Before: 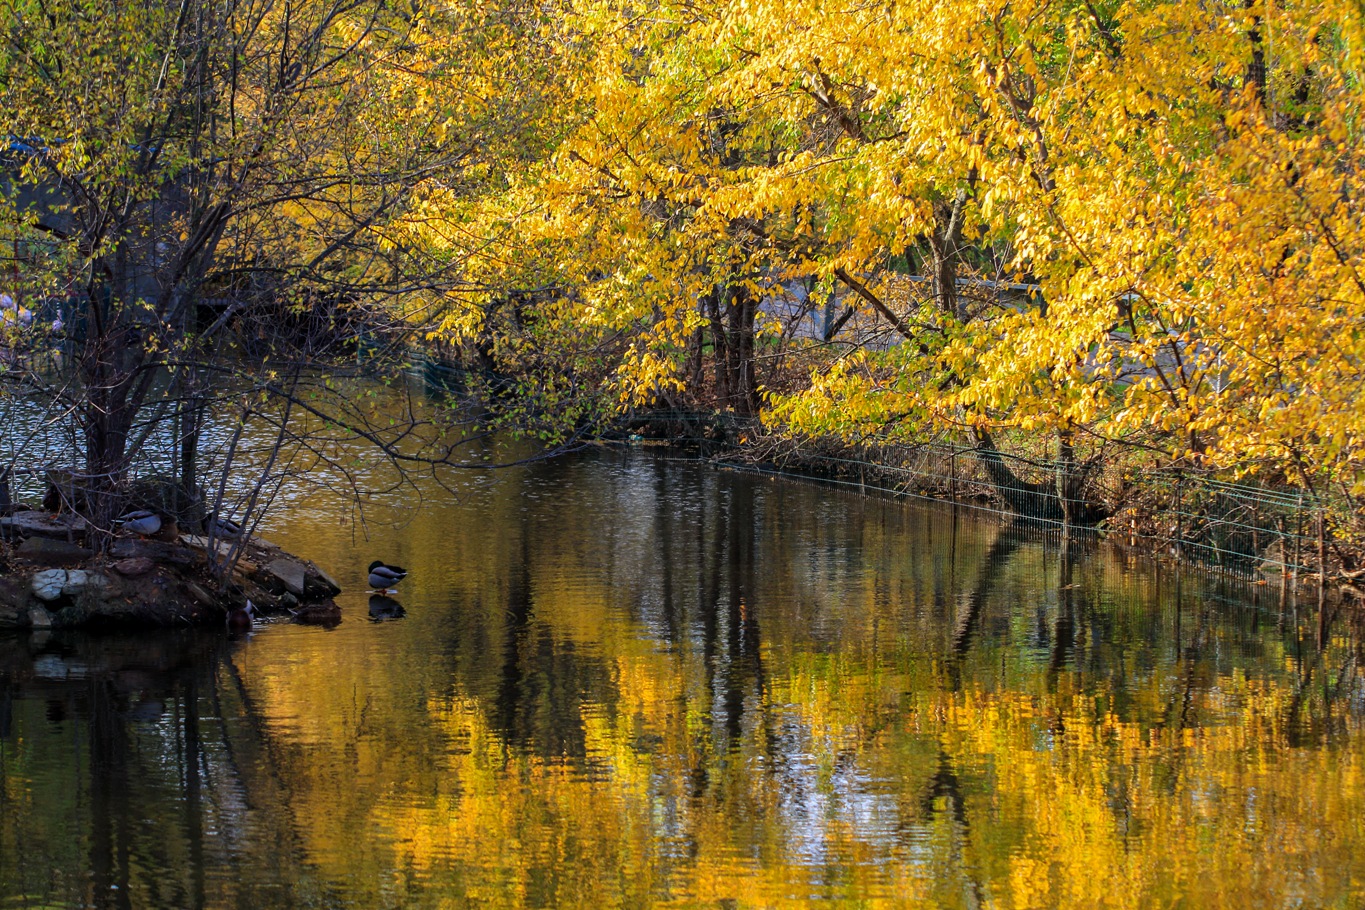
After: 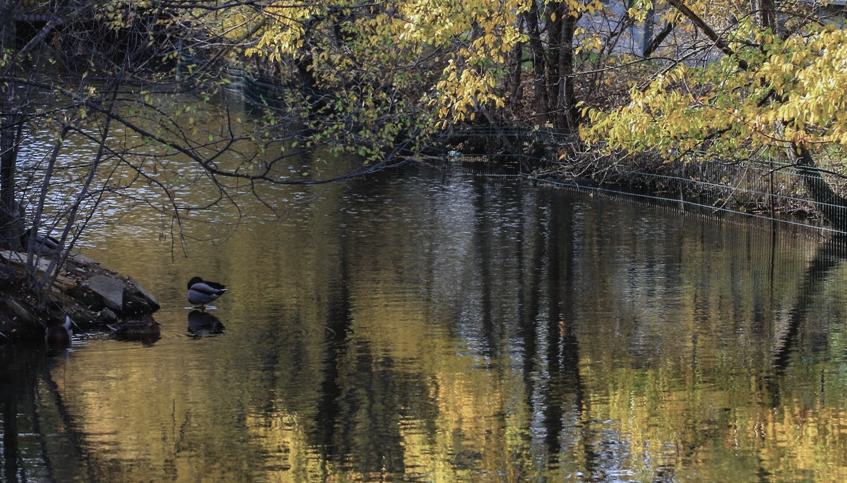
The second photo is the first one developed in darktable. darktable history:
crop: left 13.312%, top 31.28%, right 24.627%, bottom 15.582%
white balance: red 0.926, green 1.003, blue 1.133
contrast brightness saturation: contrast -0.05, saturation -0.41
